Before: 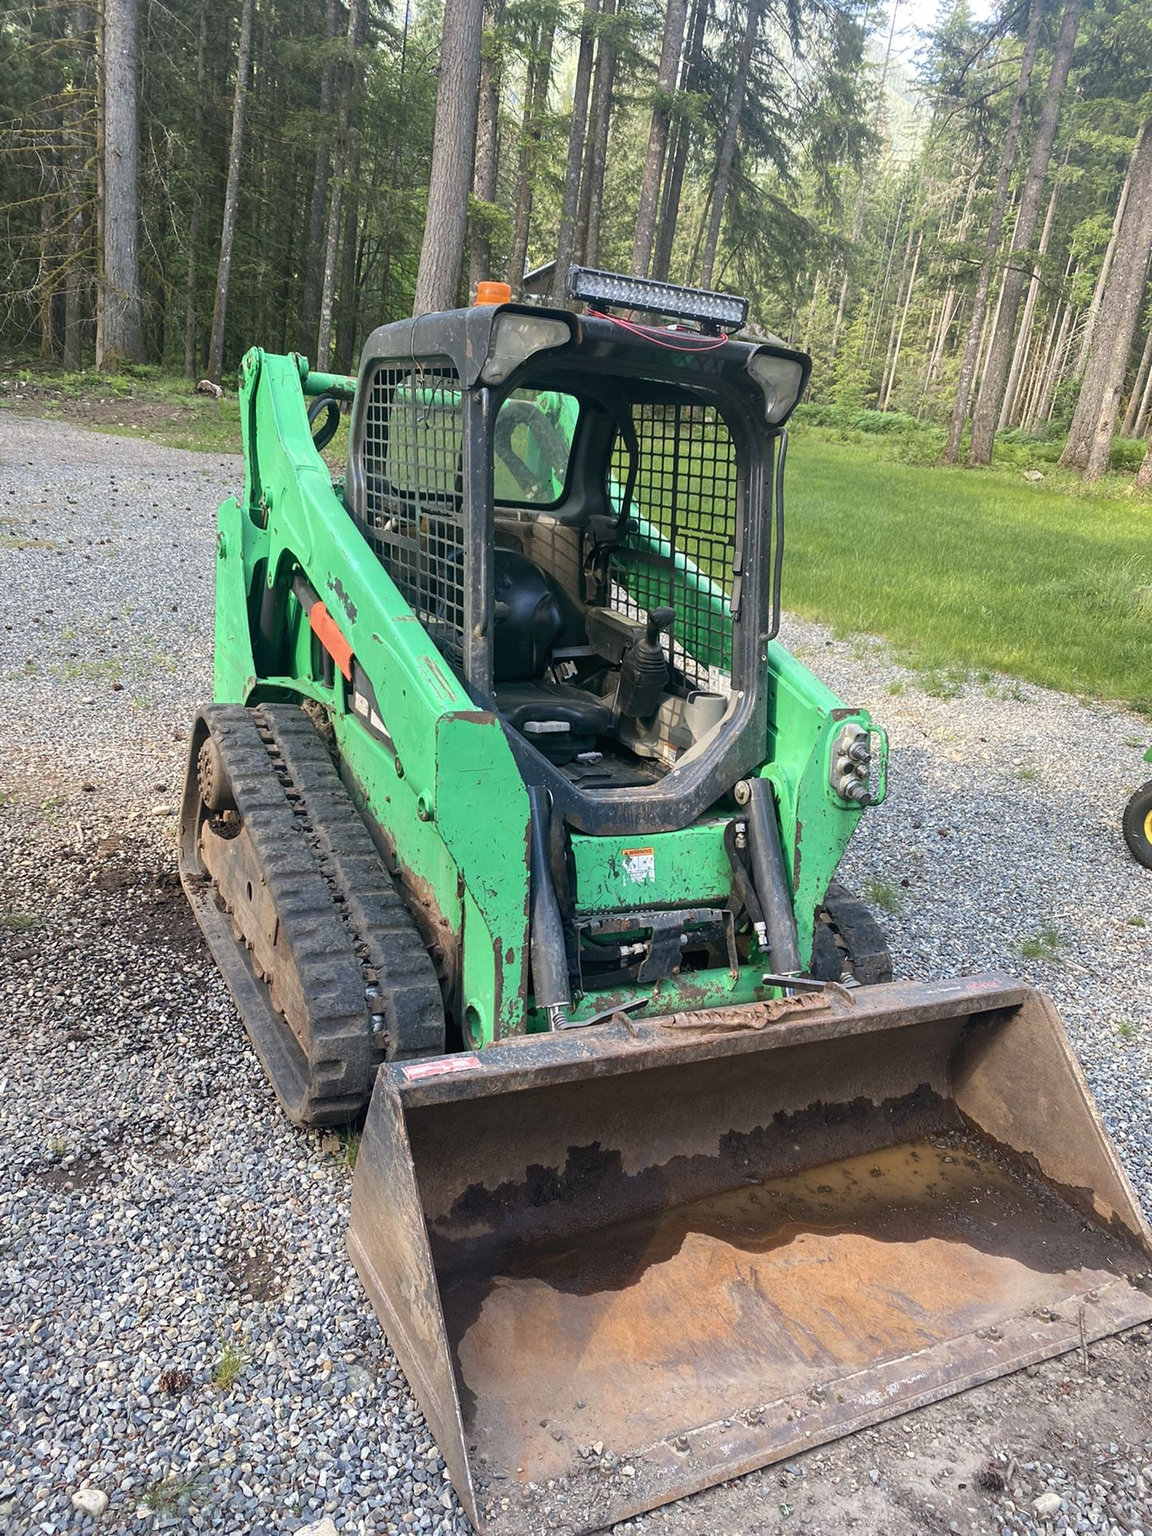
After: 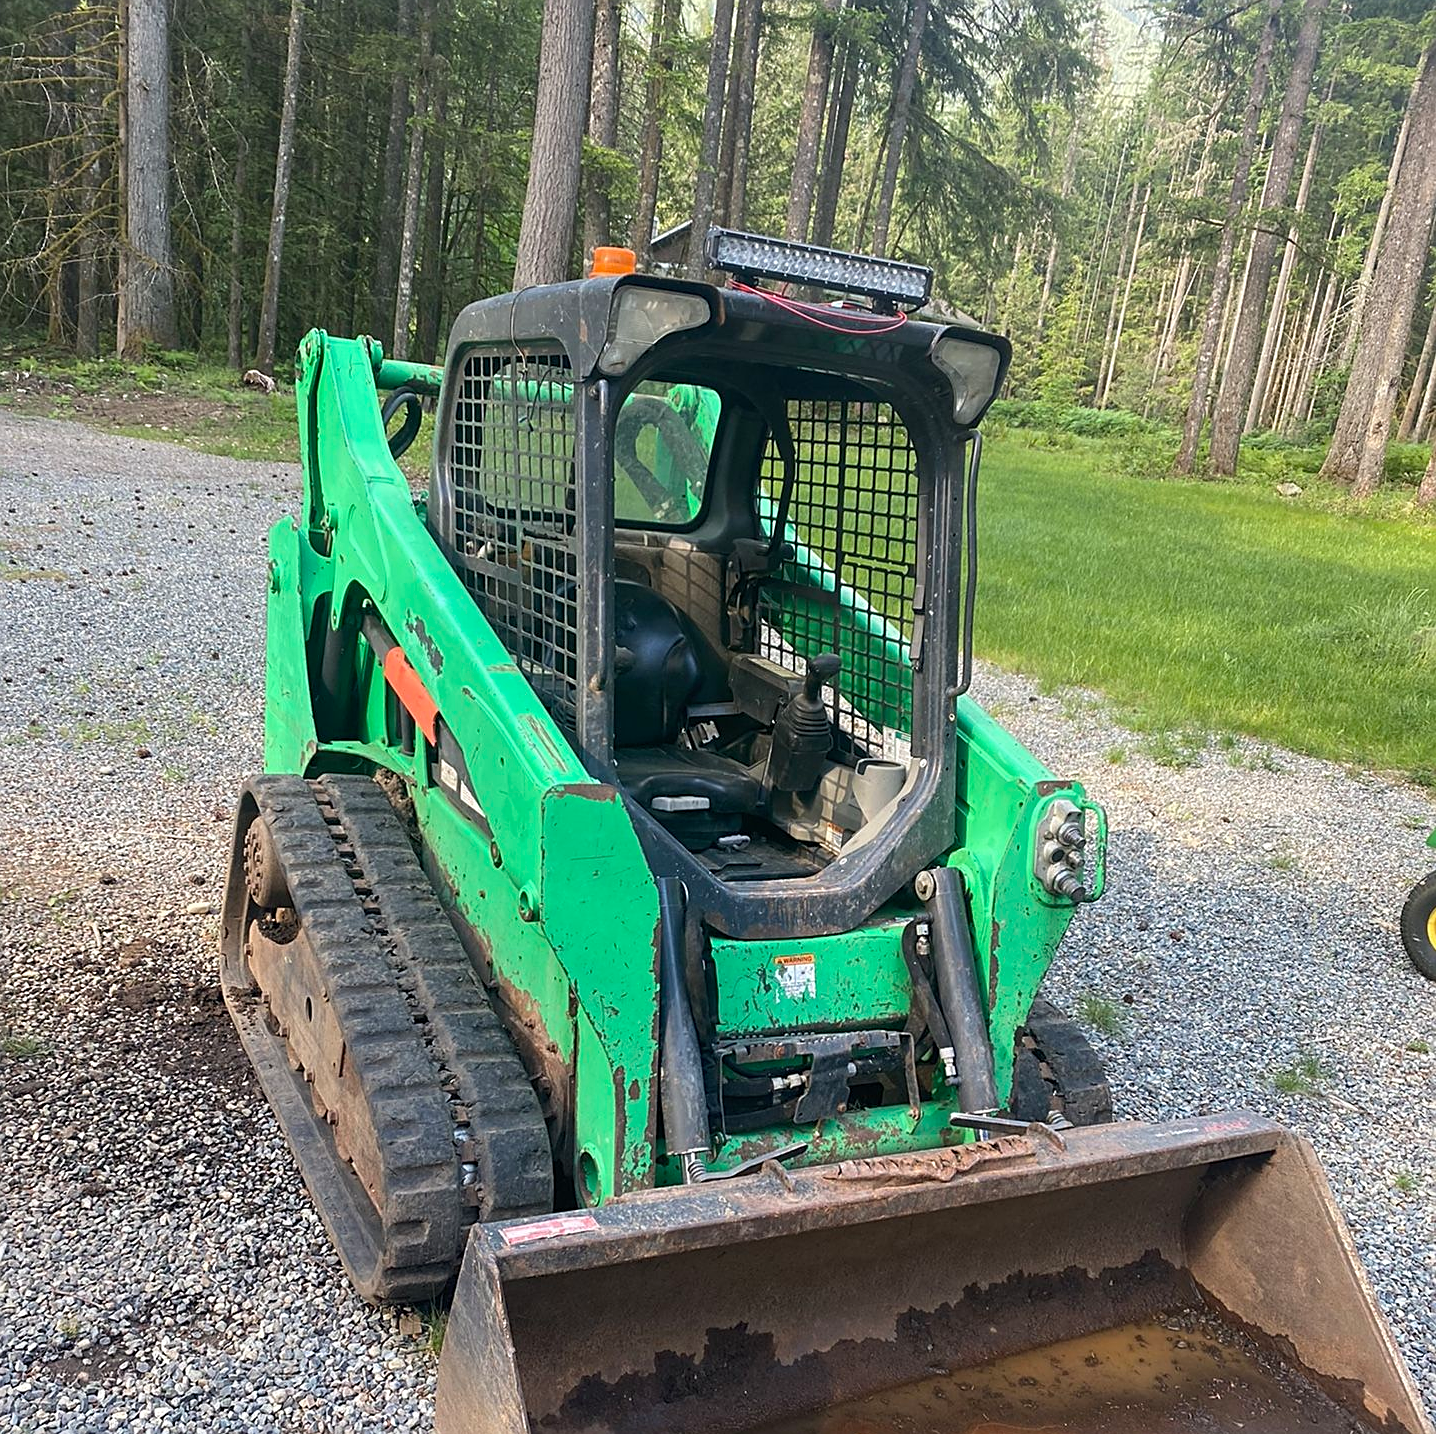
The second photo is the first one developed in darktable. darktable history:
sharpen: on, module defaults
crop: left 0.215%, top 5.519%, bottom 19.746%
